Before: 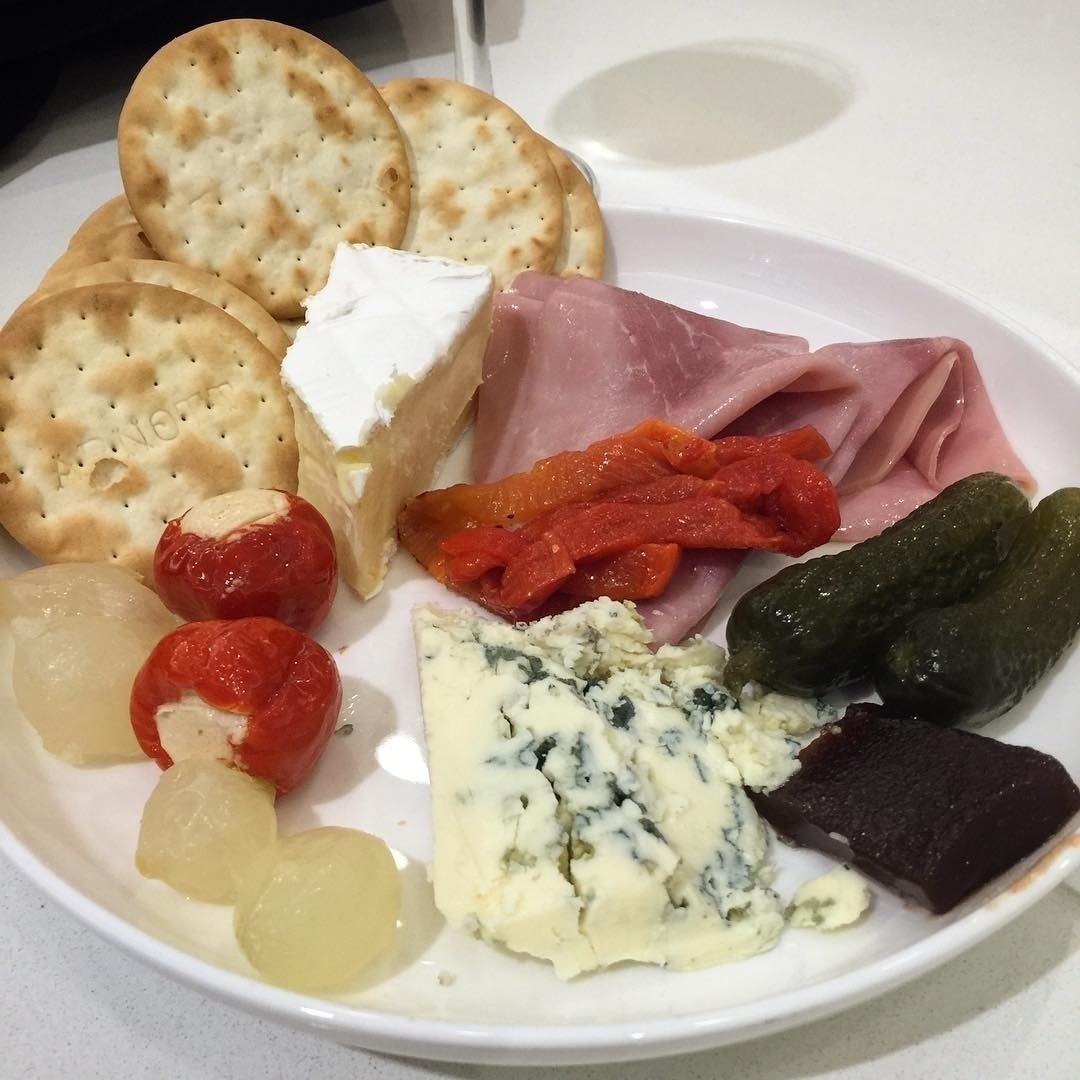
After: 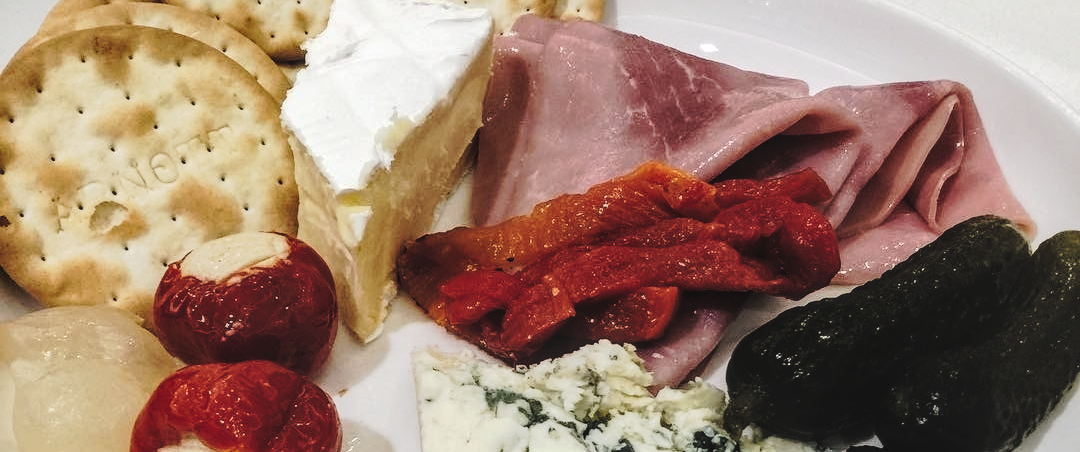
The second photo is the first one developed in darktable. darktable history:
crop and rotate: top 23.84%, bottom 34.294%
levels: levels [0.116, 0.574, 1]
local contrast: on, module defaults
tone curve: curves: ch0 [(0, 0) (0.003, 0.174) (0.011, 0.178) (0.025, 0.182) (0.044, 0.185) (0.069, 0.191) (0.1, 0.194) (0.136, 0.199) (0.177, 0.219) (0.224, 0.246) (0.277, 0.284) (0.335, 0.35) (0.399, 0.43) (0.468, 0.539) (0.543, 0.637) (0.623, 0.711) (0.709, 0.799) (0.801, 0.865) (0.898, 0.914) (1, 1)], preserve colors none
